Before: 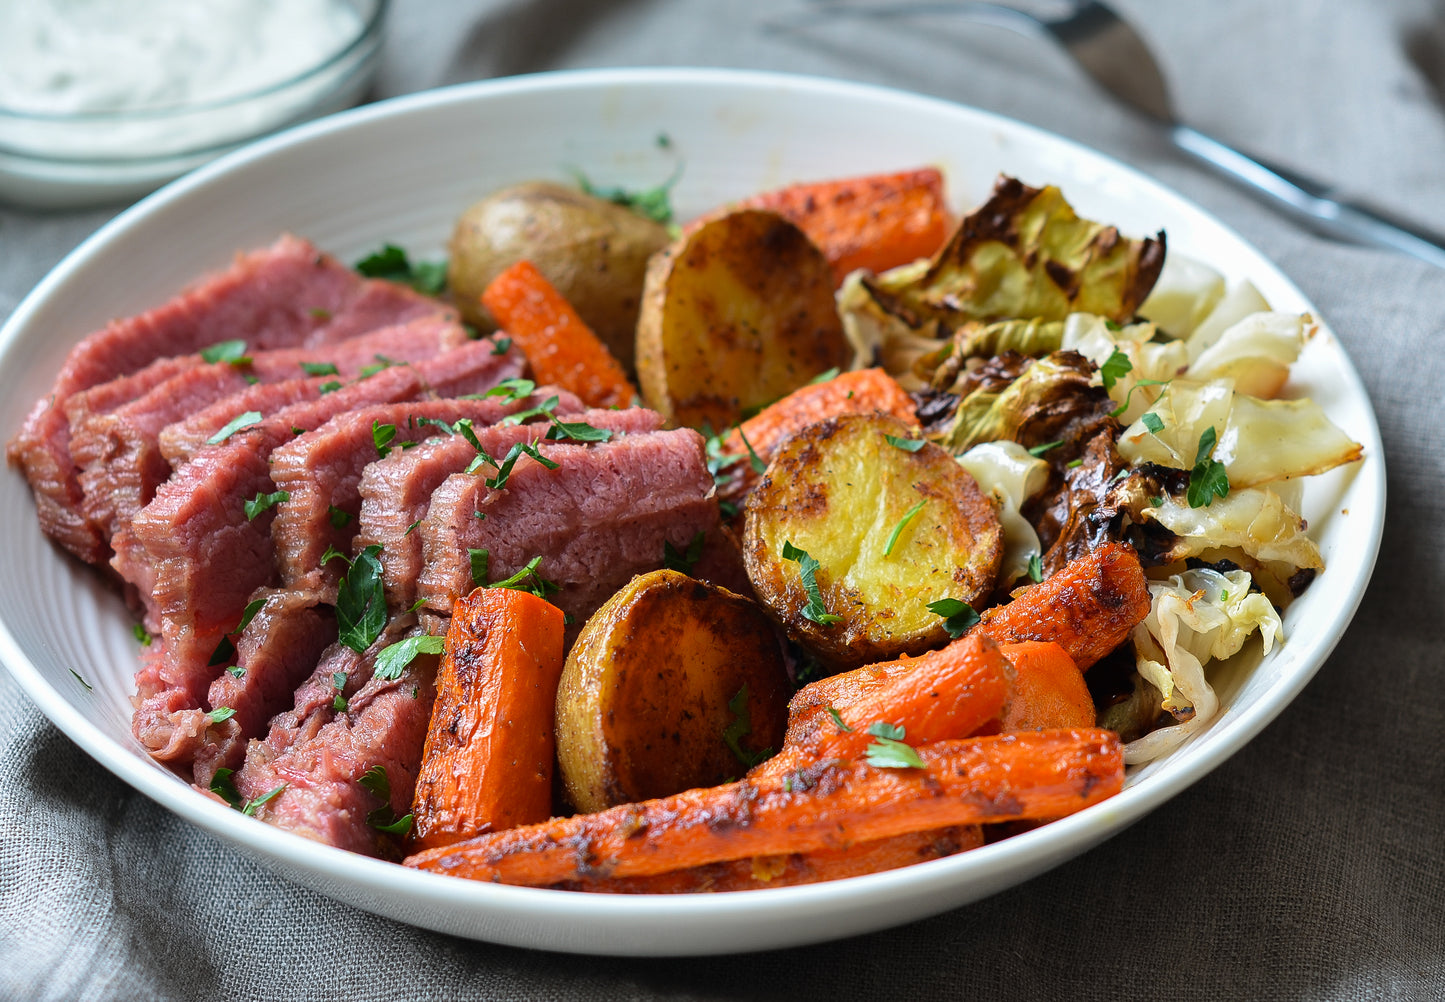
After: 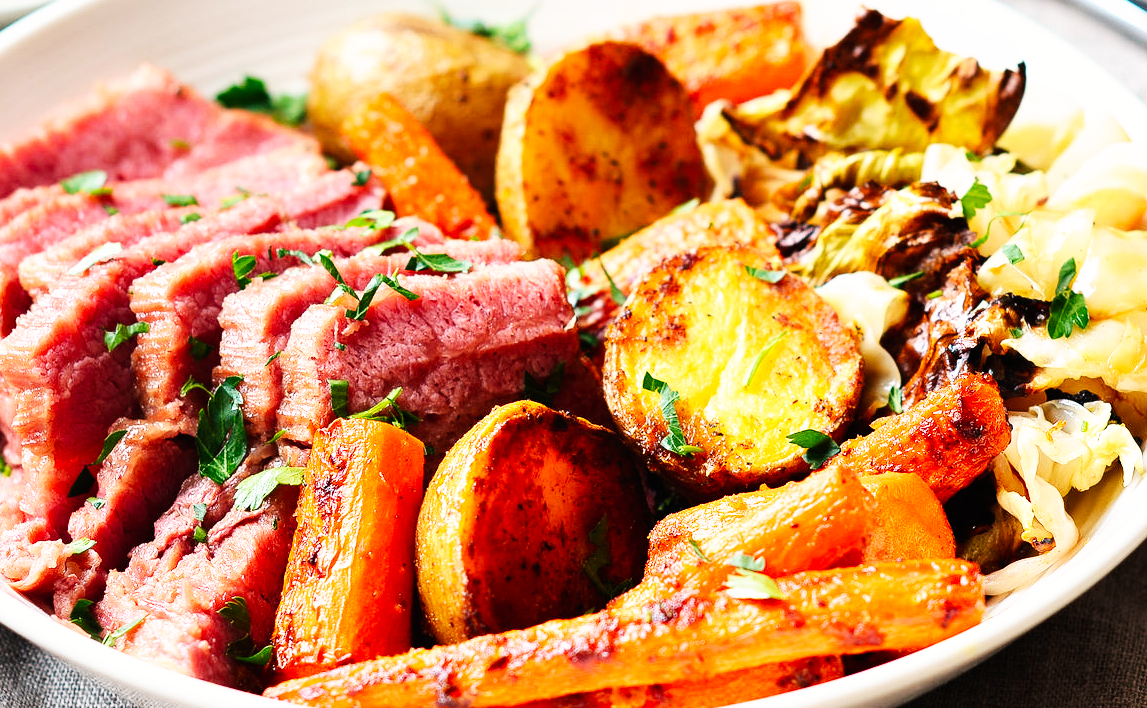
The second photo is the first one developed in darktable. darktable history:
crop: left 9.712%, top 16.928%, right 10.845%, bottom 12.332%
white balance: red 1.127, blue 0.943
base curve: curves: ch0 [(0, 0) (0.007, 0.004) (0.027, 0.03) (0.046, 0.07) (0.207, 0.54) (0.442, 0.872) (0.673, 0.972) (1, 1)], preserve colors none
